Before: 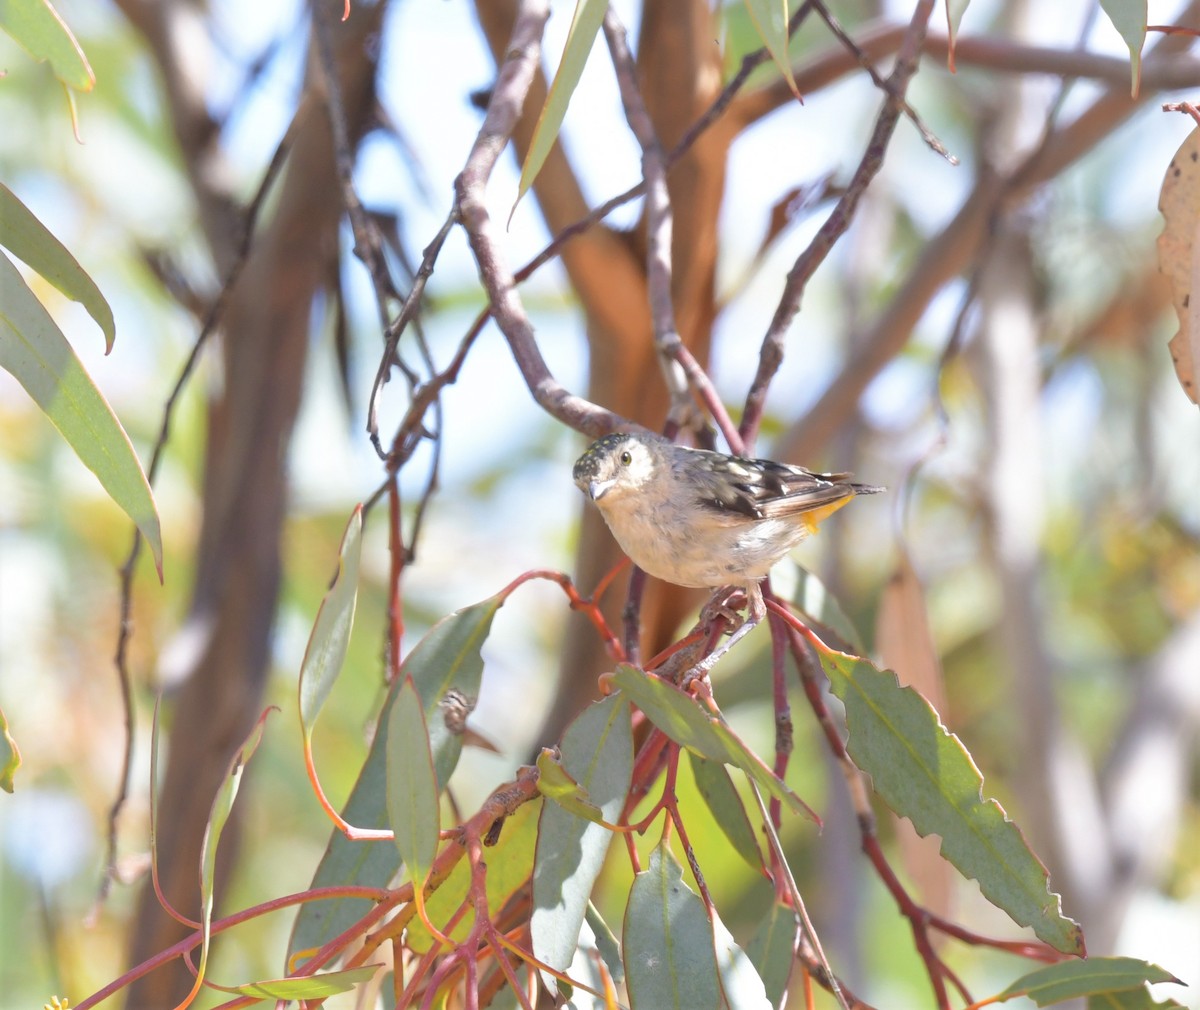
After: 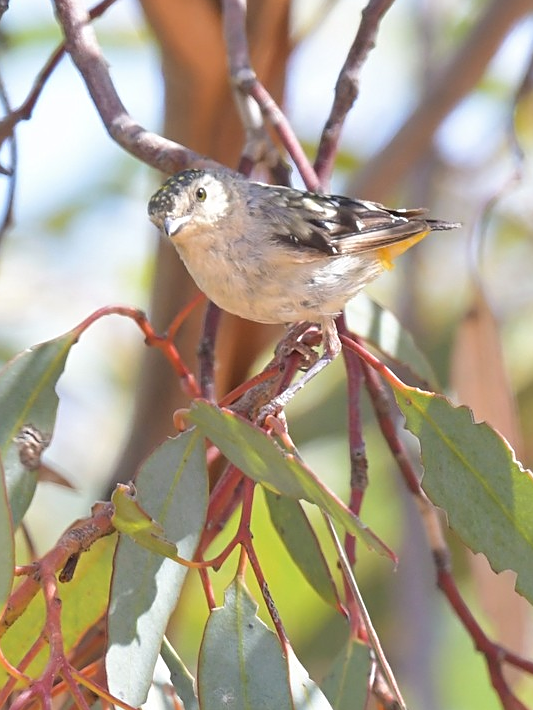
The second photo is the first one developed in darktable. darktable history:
crop: left 35.432%, top 26.233%, right 20.145%, bottom 3.432%
sharpen: on, module defaults
